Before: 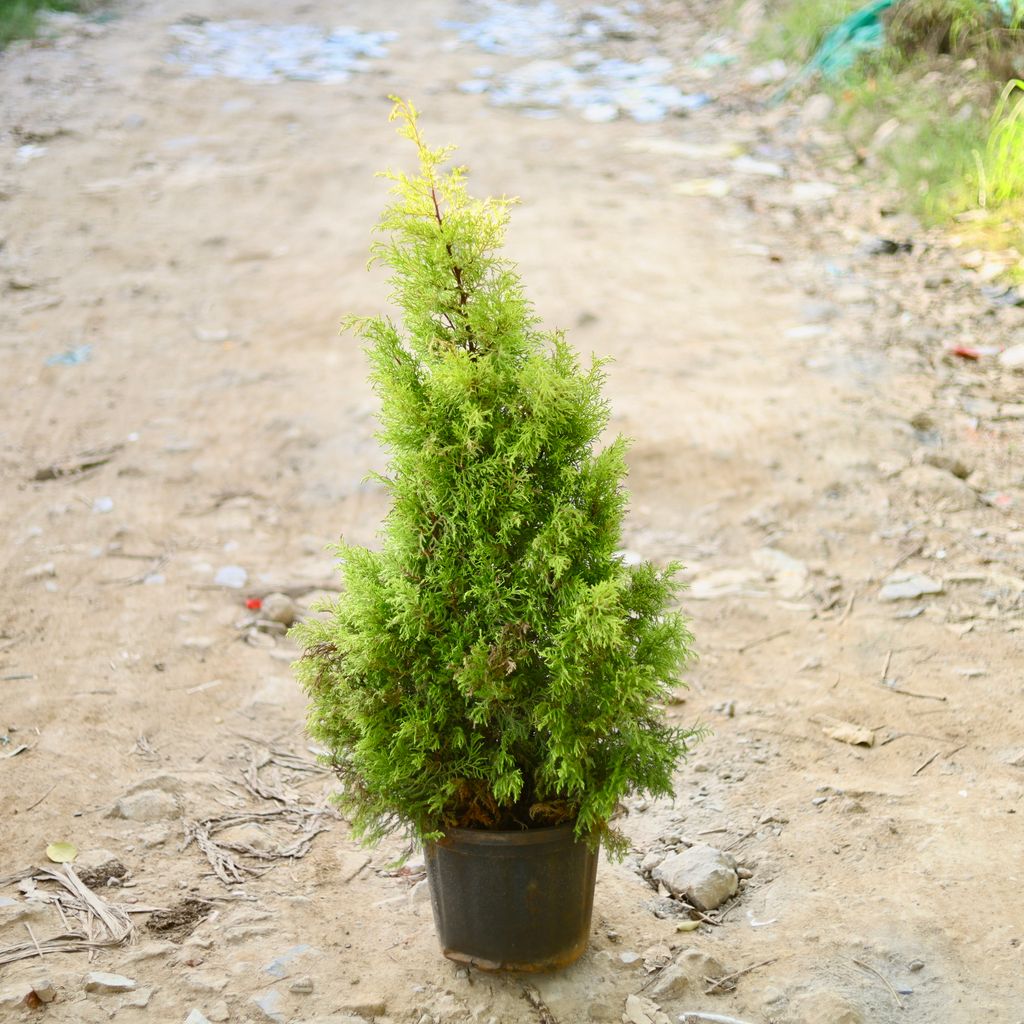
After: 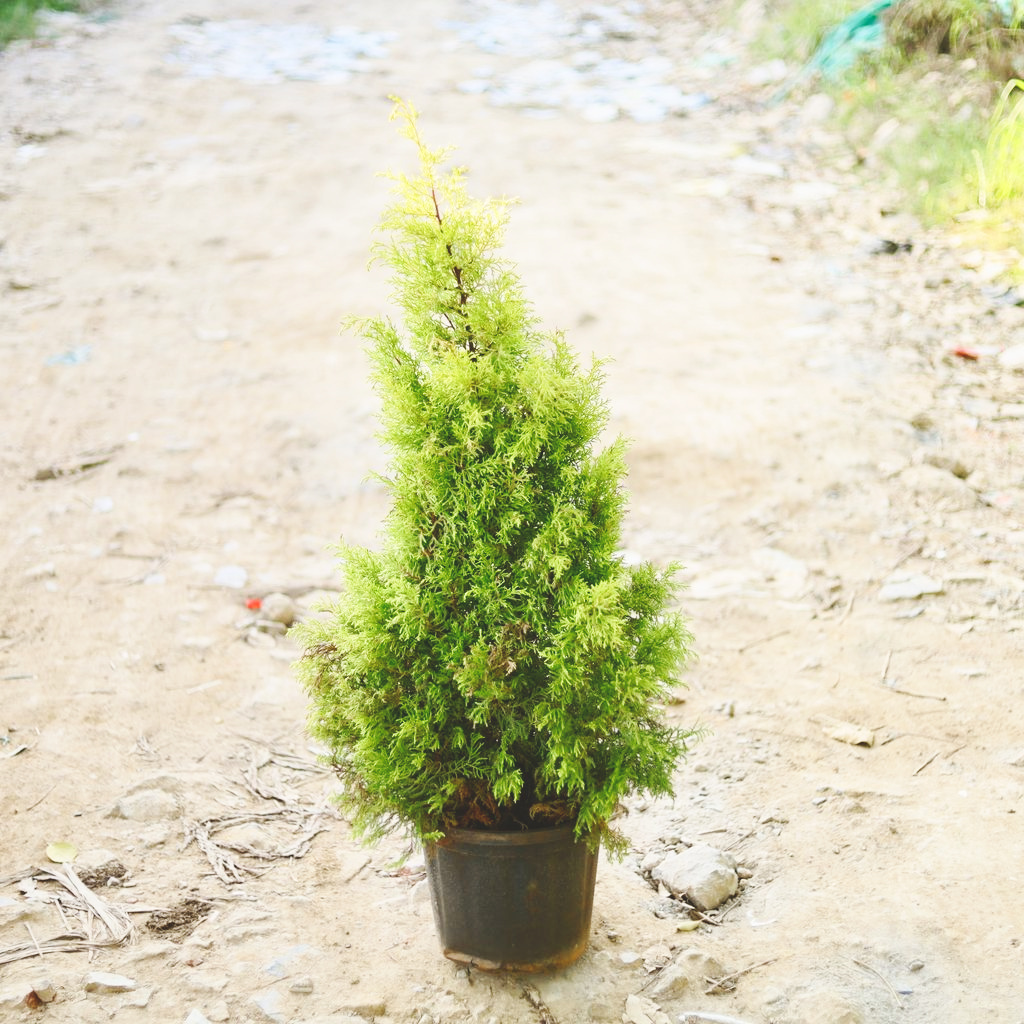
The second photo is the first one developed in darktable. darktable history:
base curve: curves: ch0 [(0, 0) (0.036, 0.025) (0.121, 0.166) (0.206, 0.329) (0.605, 0.79) (1, 1)], preserve colors none
exposure: black level correction -0.03, compensate exposure bias true, compensate highlight preservation false
